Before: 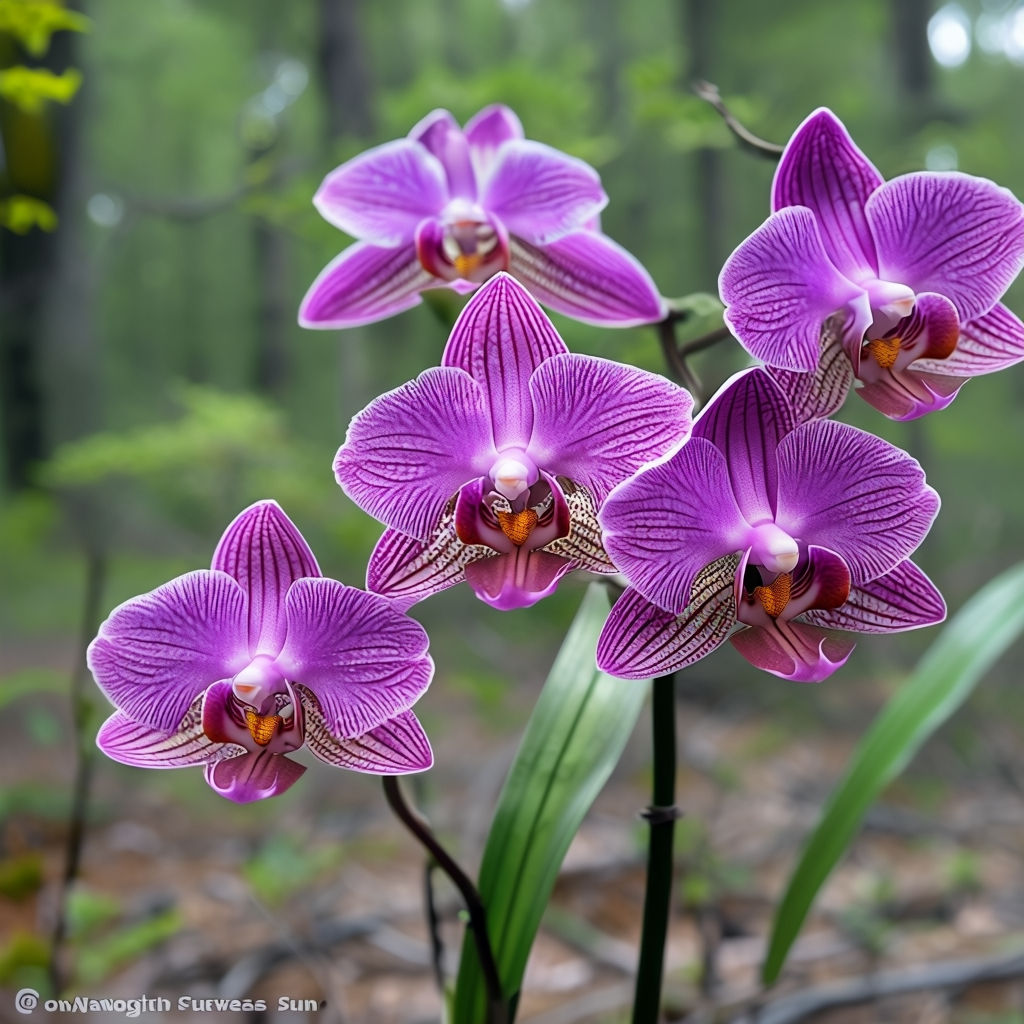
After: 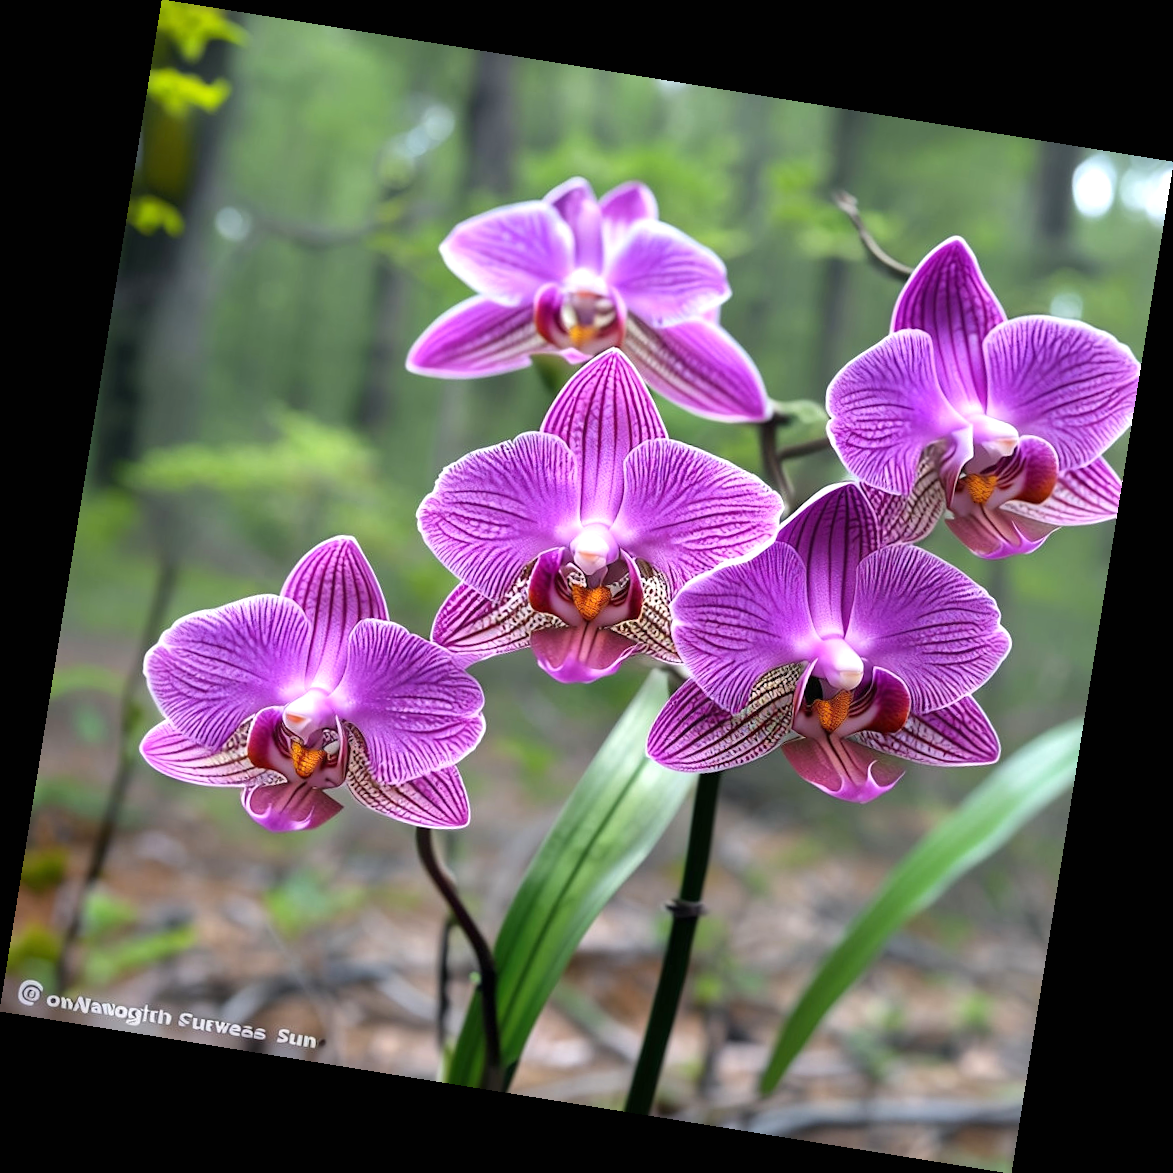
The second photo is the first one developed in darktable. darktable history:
exposure: black level correction 0, exposure 0.5 EV, compensate highlight preservation false
rotate and perspective: rotation 9.12°, automatic cropping off
